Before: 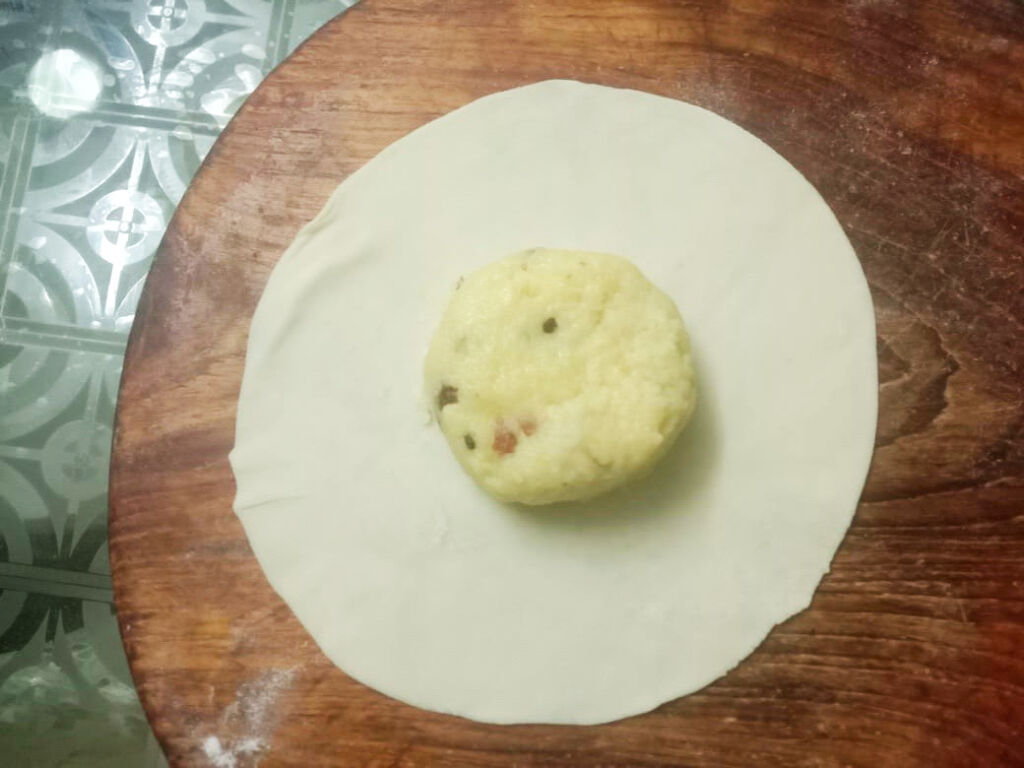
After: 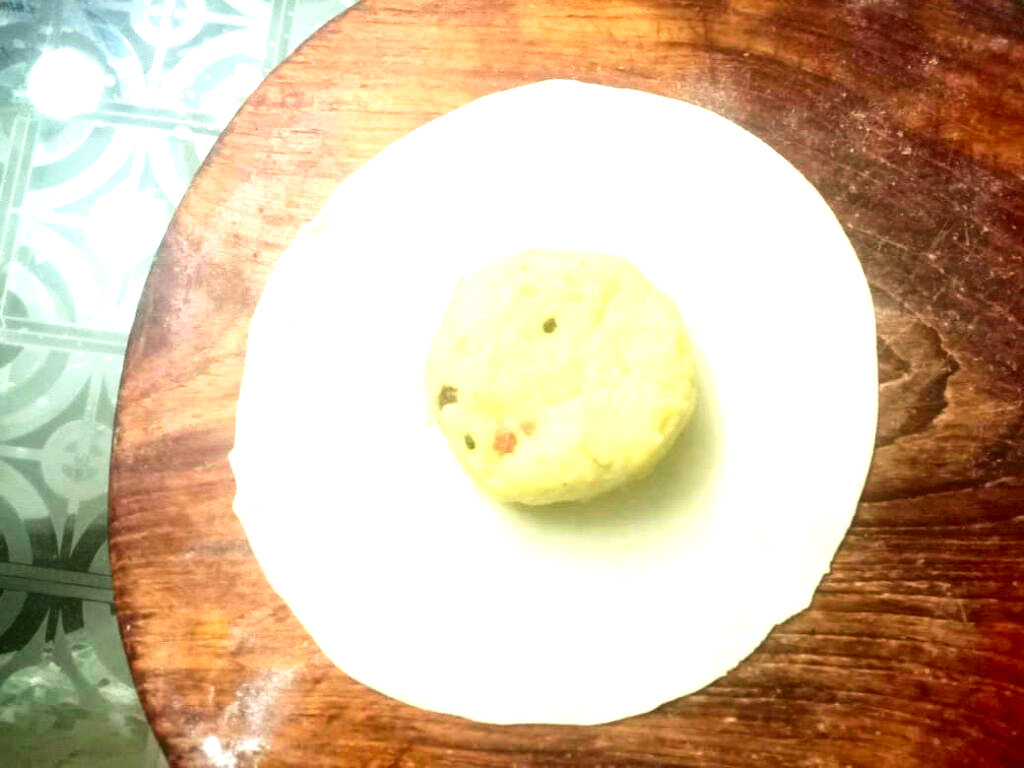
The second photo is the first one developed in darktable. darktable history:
contrast brightness saturation: contrast 0.19, brightness -0.11, saturation 0.21
exposure: black level correction 0, exposure 1.2 EV, compensate exposure bias true, compensate highlight preservation false
